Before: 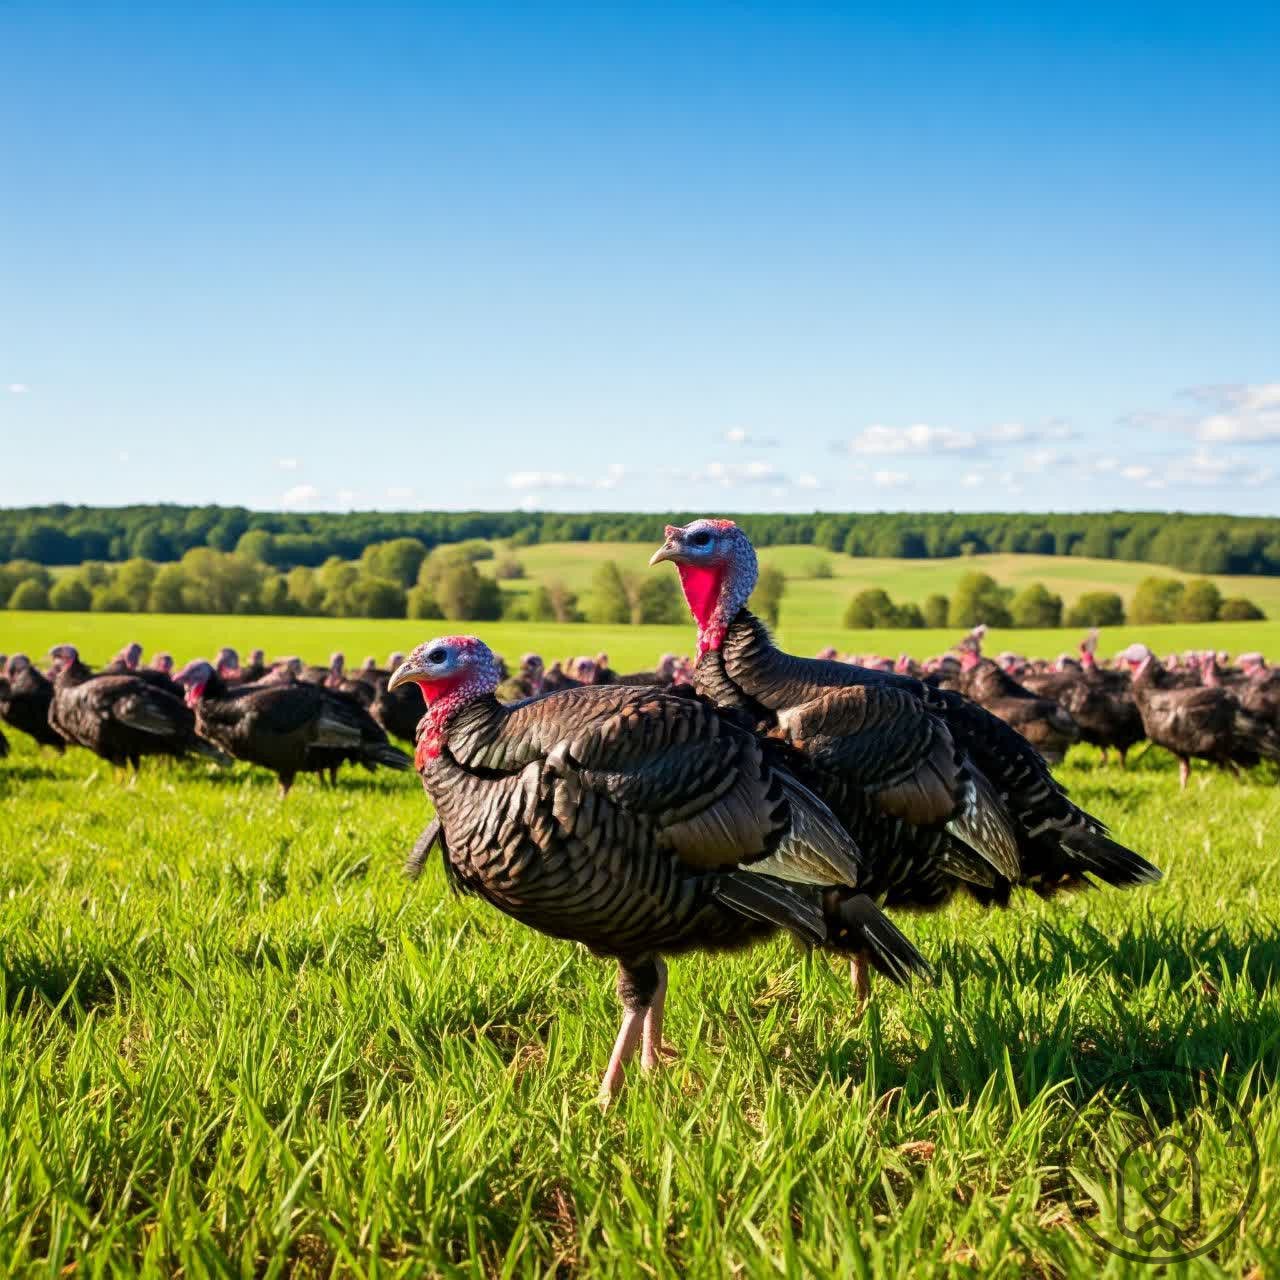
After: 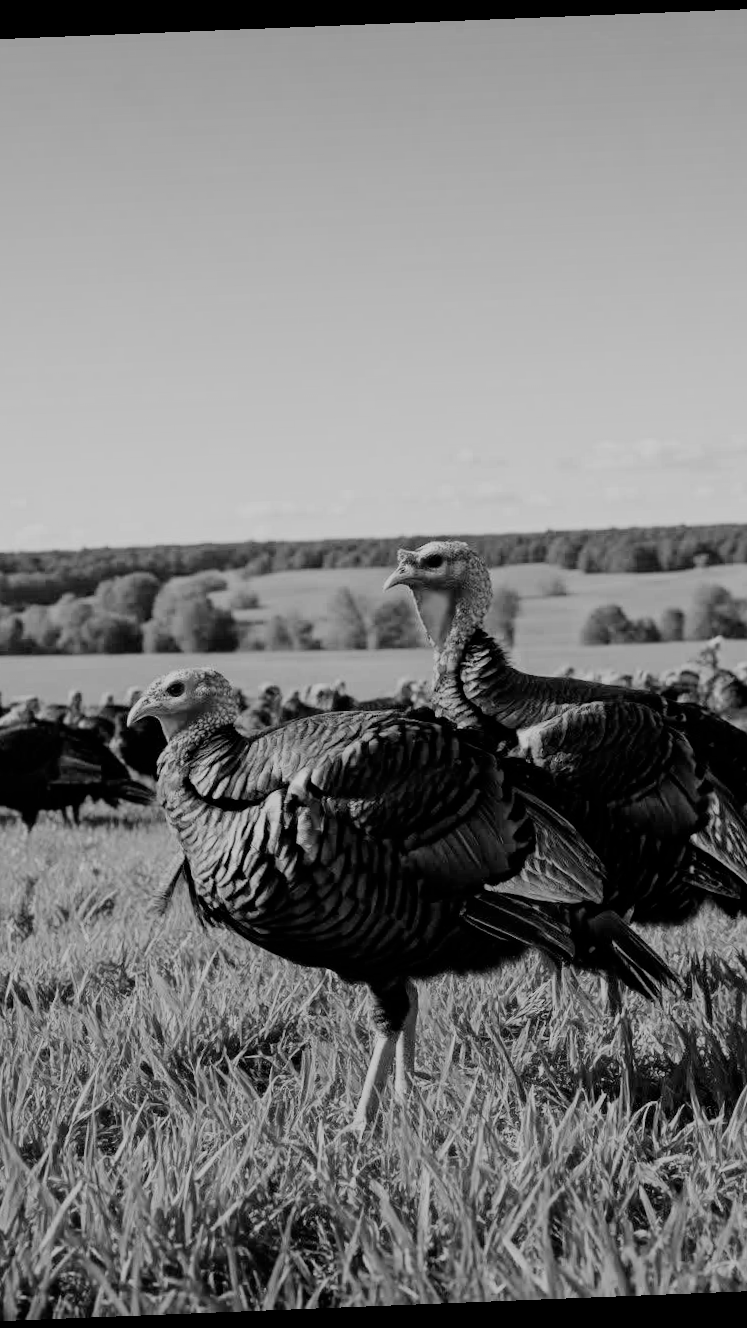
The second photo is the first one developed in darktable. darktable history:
crop: left 21.674%, right 22.086%
filmic rgb: black relative exposure -6.98 EV, white relative exposure 5.63 EV, hardness 2.86
rotate and perspective: rotation -2.29°, automatic cropping off
color calibration: output gray [0.21, 0.42, 0.37, 0], gray › normalize channels true, illuminant same as pipeline (D50), adaptation XYZ, x 0.346, y 0.359, gamut compression 0
